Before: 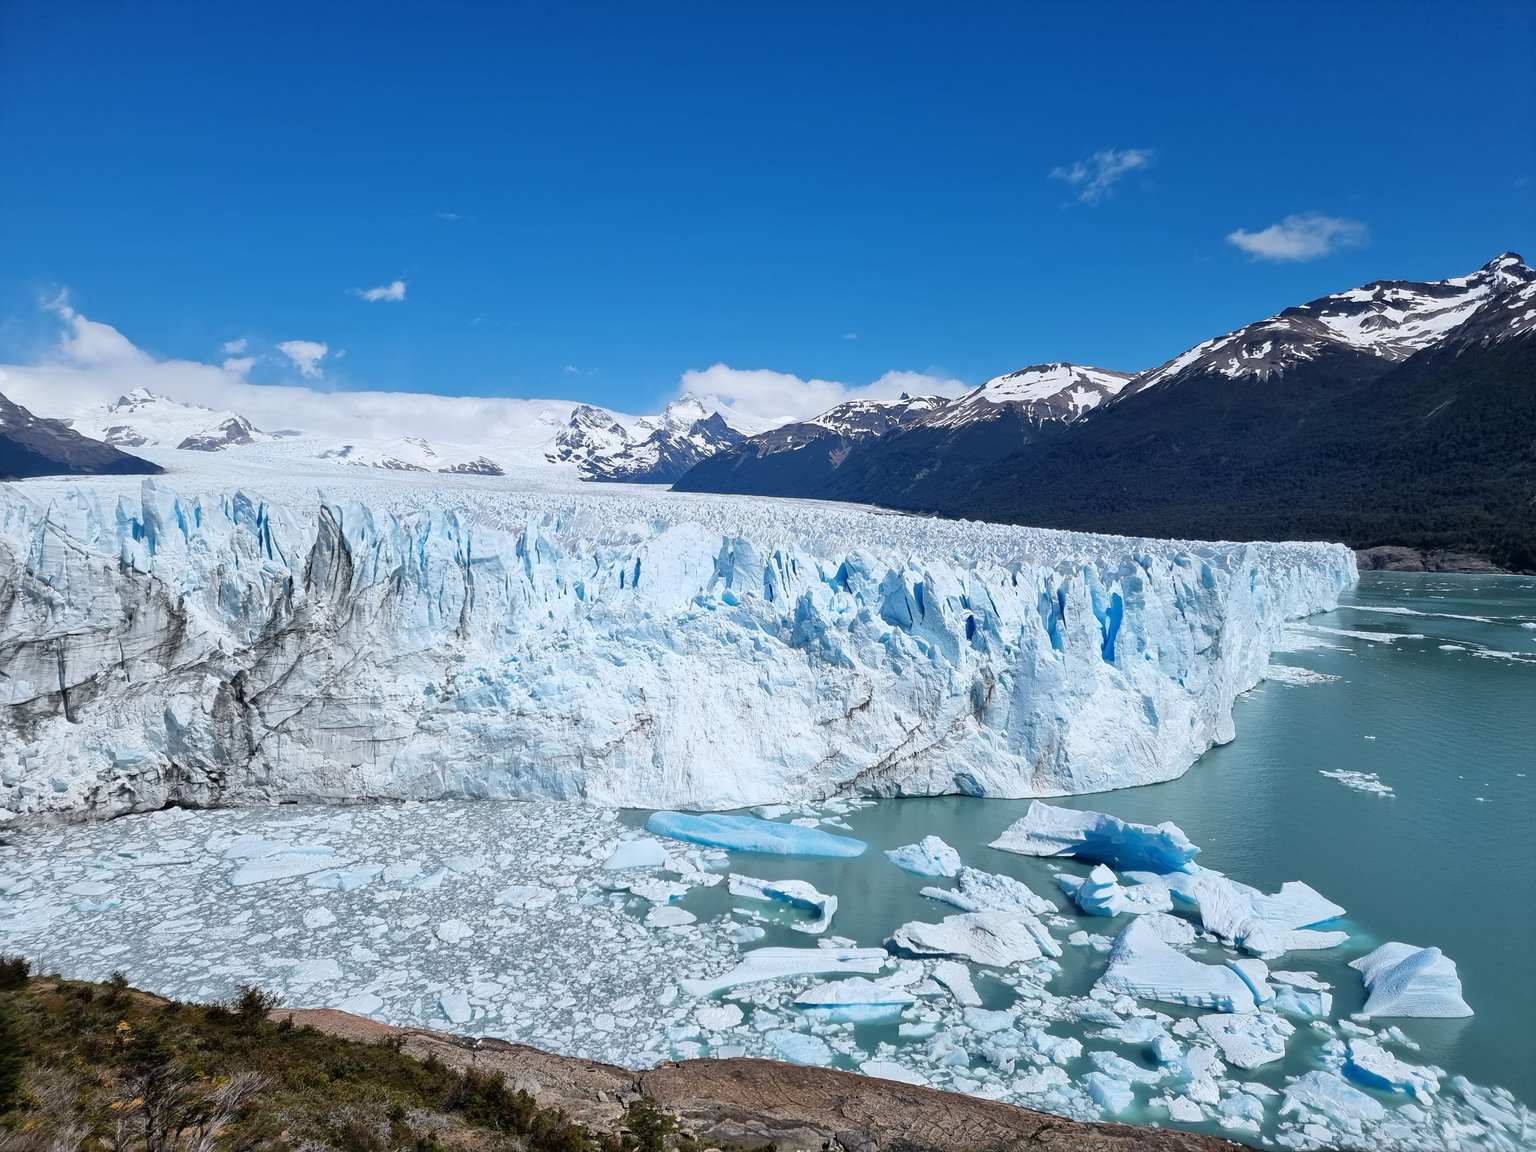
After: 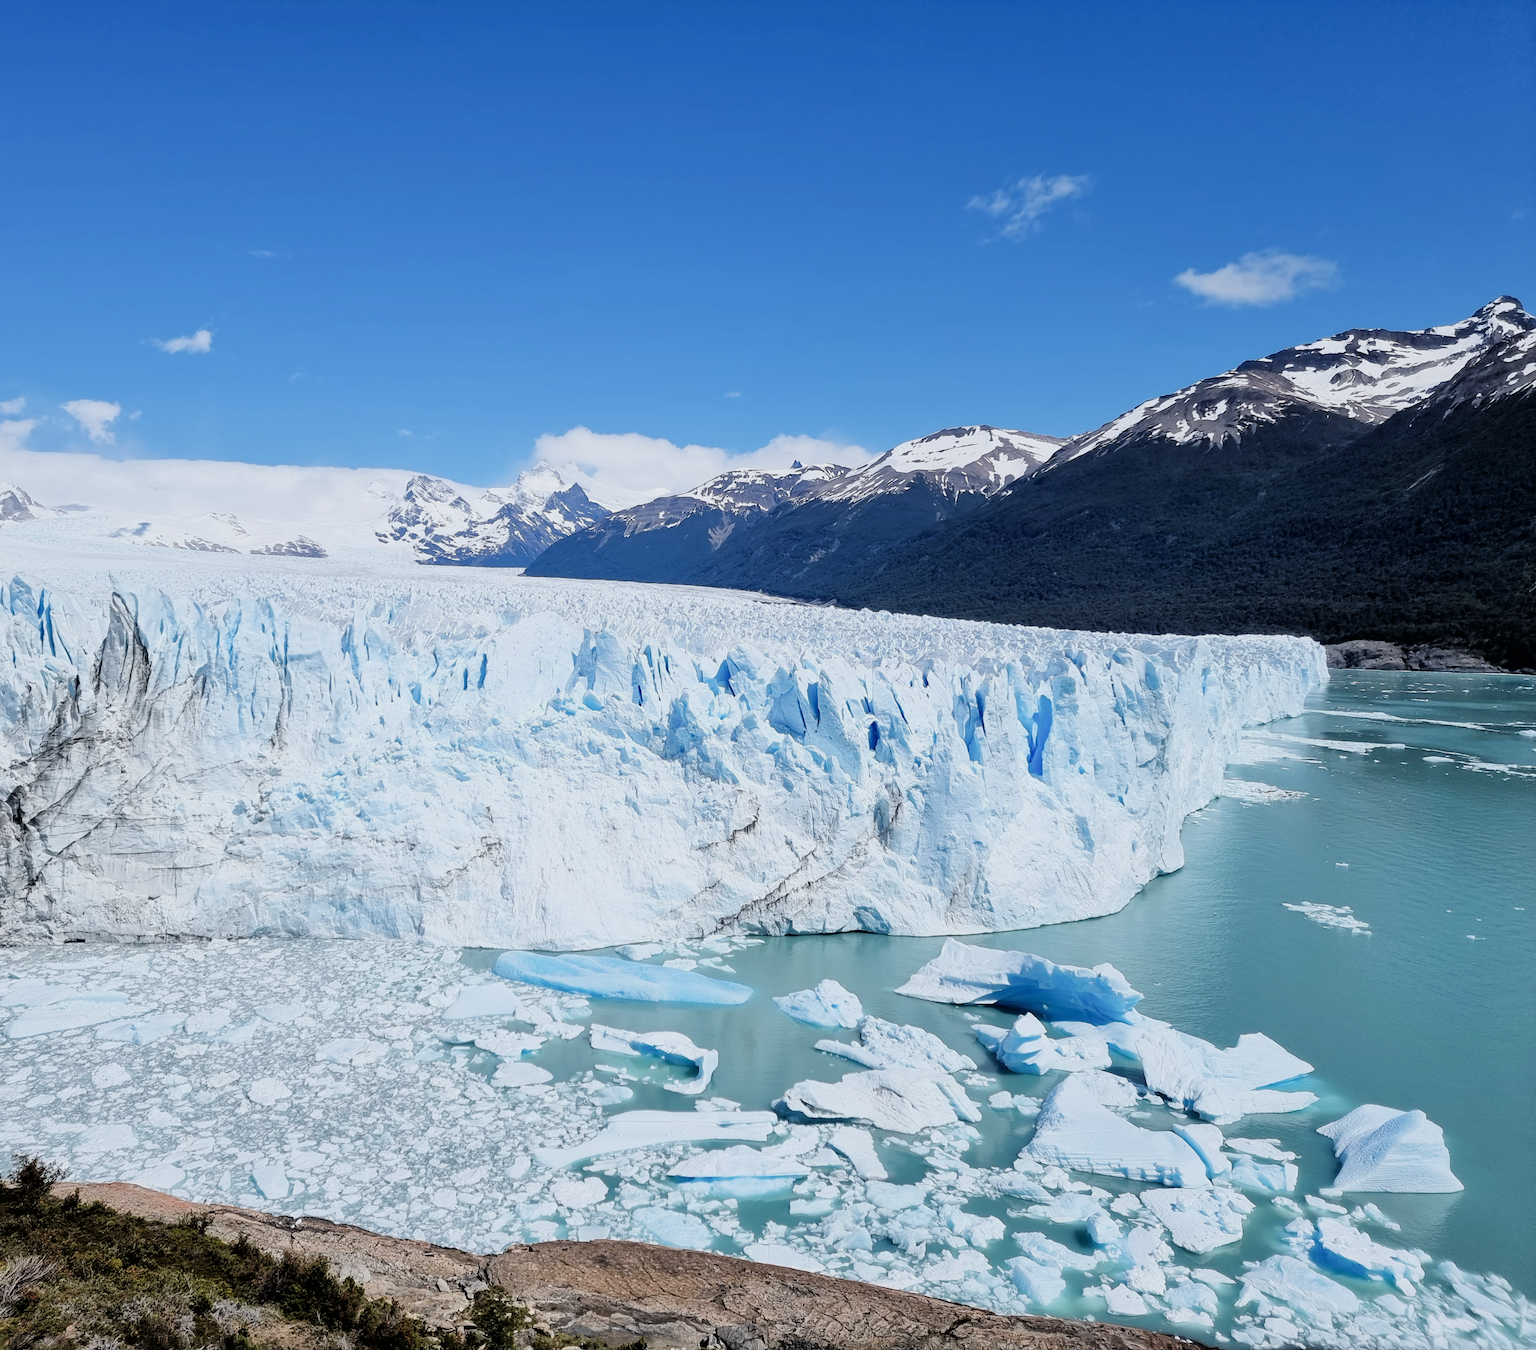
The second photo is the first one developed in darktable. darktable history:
crop and rotate: left 14.662%
filmic rgb: black relative exposure -7.65 EV, white relative exposure 4.56 EV, hardness 3.61
tone equalizer: -8 EV -0.74 EV, -7 EV -0.688 EV, -6 EV -0.637 EV, -5 EV -0.41 EV, -3 EV 0.403 EV, -2 EV 0.6 EV, -1 EV 0.69 EV, +0 EV 0.767 EV
